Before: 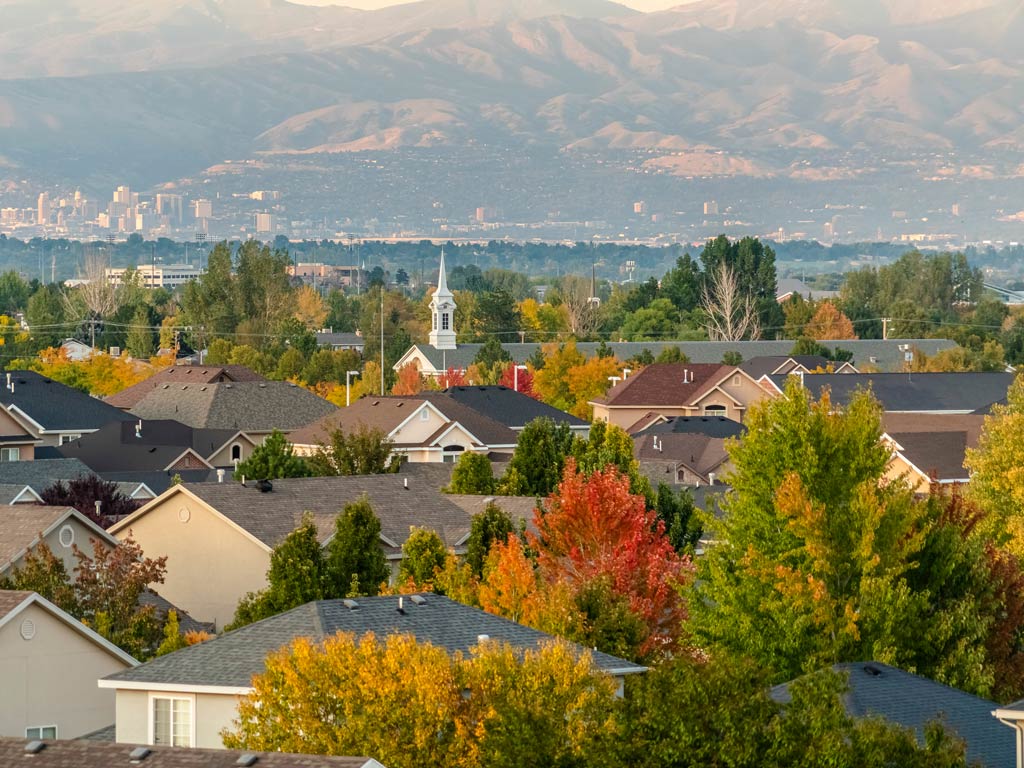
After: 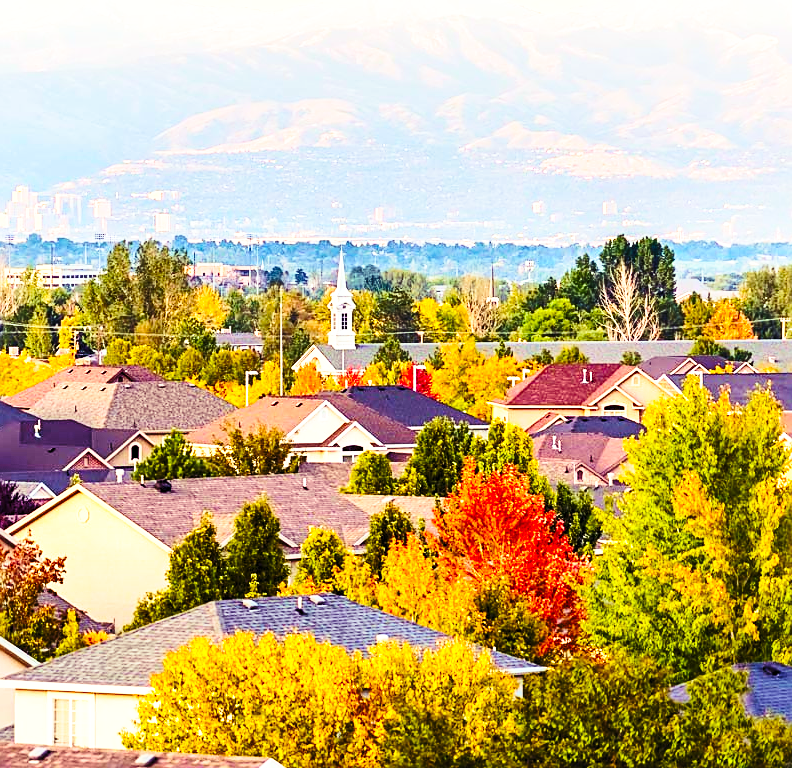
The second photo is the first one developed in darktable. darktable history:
exposure: black level correction 0, exposure 0.499 EV, compensate highlight preservation false
contrast brightness saturation: contrast 0.204, brightness 0.164, saturation 0.229
sharpen: on, module defaults
base curve: curves: ch0 [(0, 0) (0.028, 0.03) (0.121, 0.232) (0.46, 0.748) (0.859, 0.968) (1, 1)], preserve colors none
crop: left 9.905%, right 12.739%
velvia: on, module defaults
color balance rgb: shadows lift › luminance -21.72%, shadows lift › chroma 8.751%, shadows lift › hue 282.12°, power › luminance -7.753%, power › chroma 1.333%, power › hue 330.37°, highlights gain › luminance 14.549%, perceptual saturation grading › global saturation 25.127%, global vibrance 14.959%
shadows and highlights: low approximation 0.01, soften with gaussian
